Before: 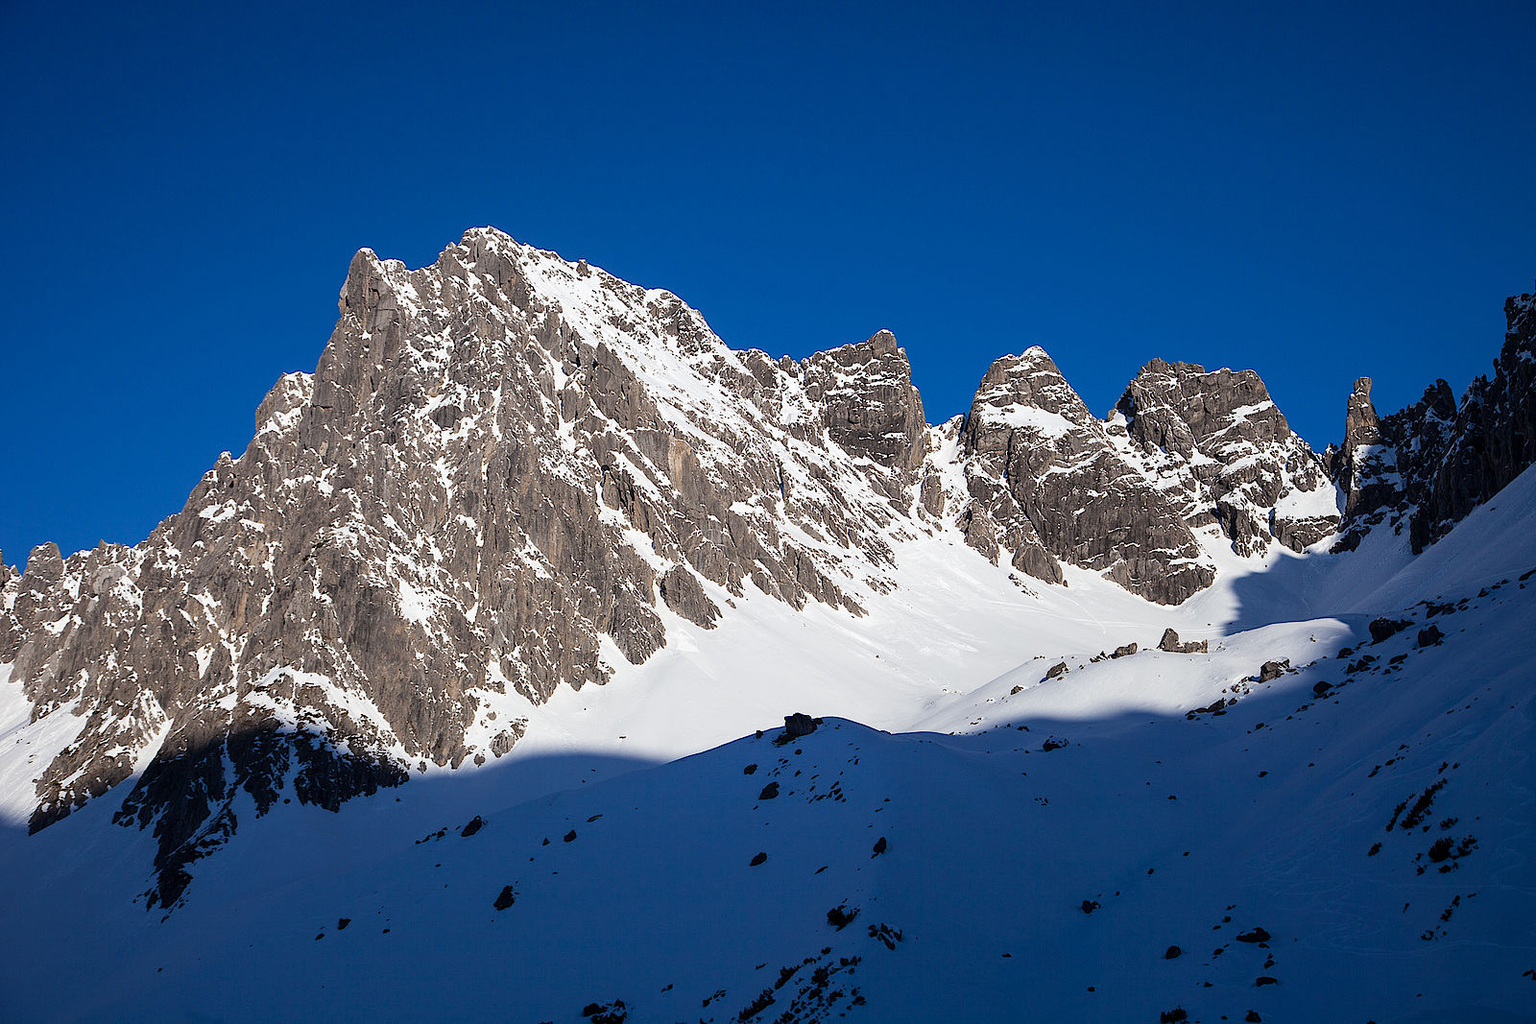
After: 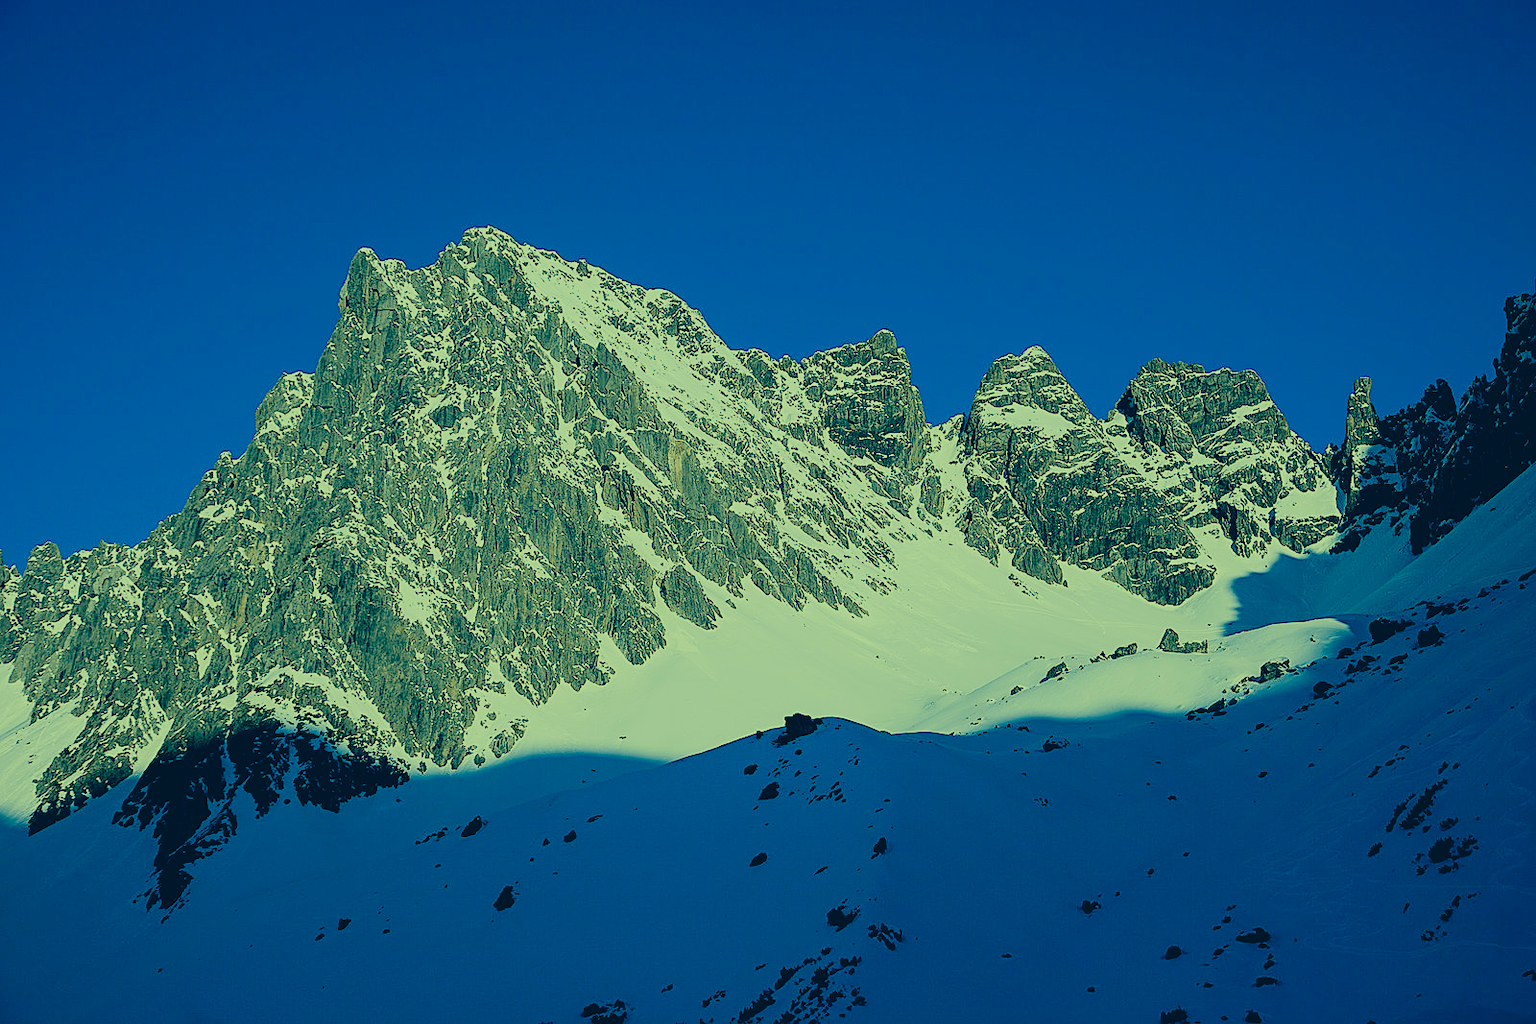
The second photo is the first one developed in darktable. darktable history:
filmic rgb: black relative exposure -6.15 EV, white relative exposure 6.96 EV, hardness 2.23, color science v6 (2022)
sharpen: on, module defaults
color correction: highlights a* -15.58, highlights b* 40, shadows a* -40, shadows b* -26.18
